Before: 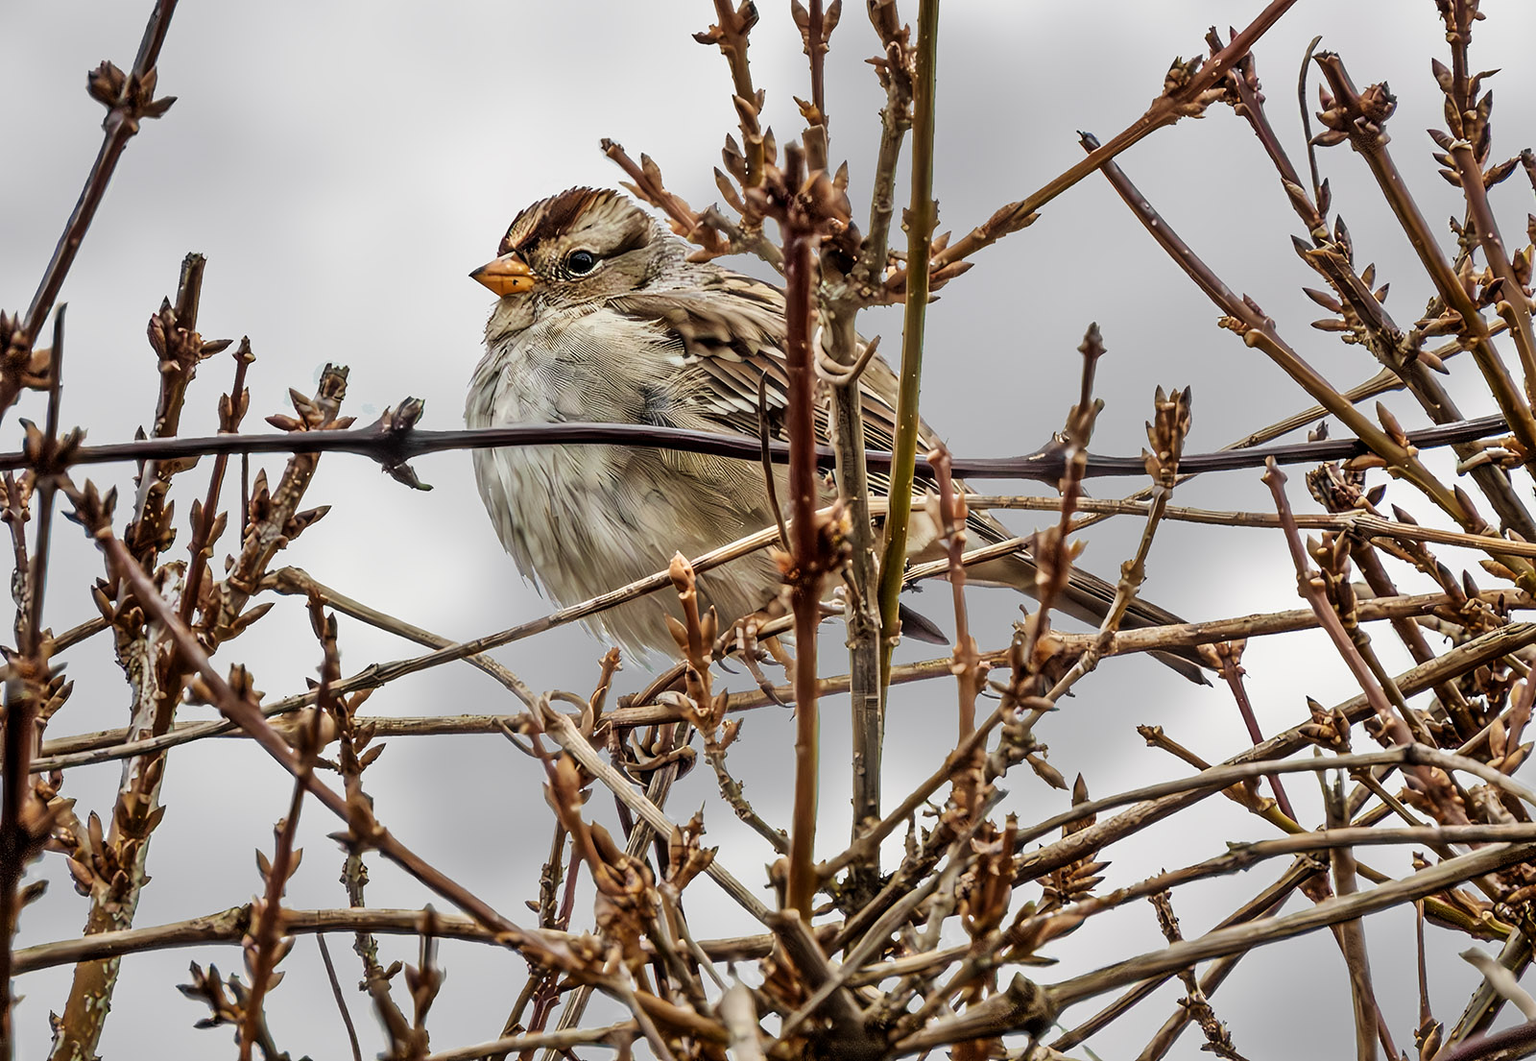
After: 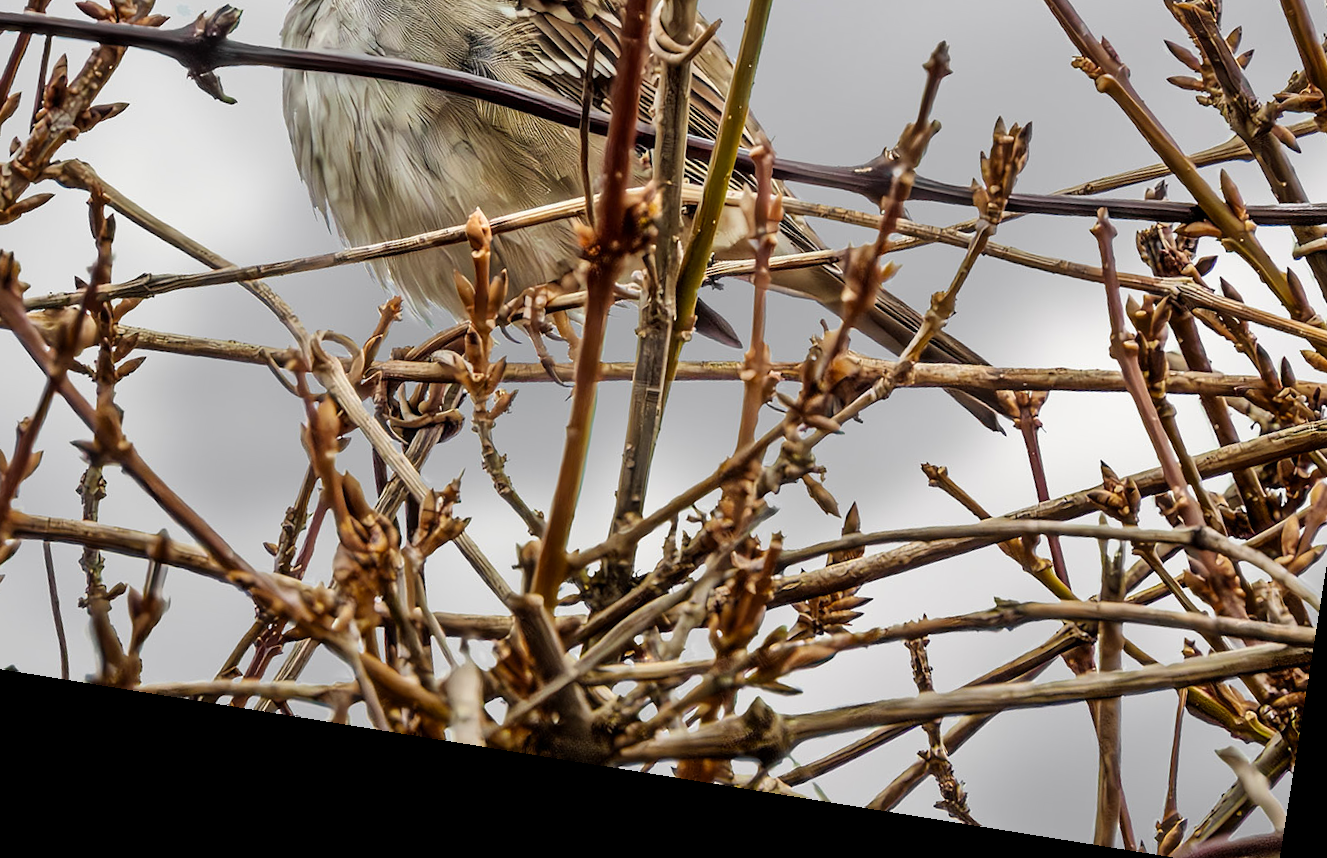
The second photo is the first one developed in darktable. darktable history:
rotate and perspective: rotation 9.12°, automatic cropping off
color balance: output saturation 110%
crop and rotate: left 17.299%, top 35.115%, right 7.015%, bottom 1.024%
